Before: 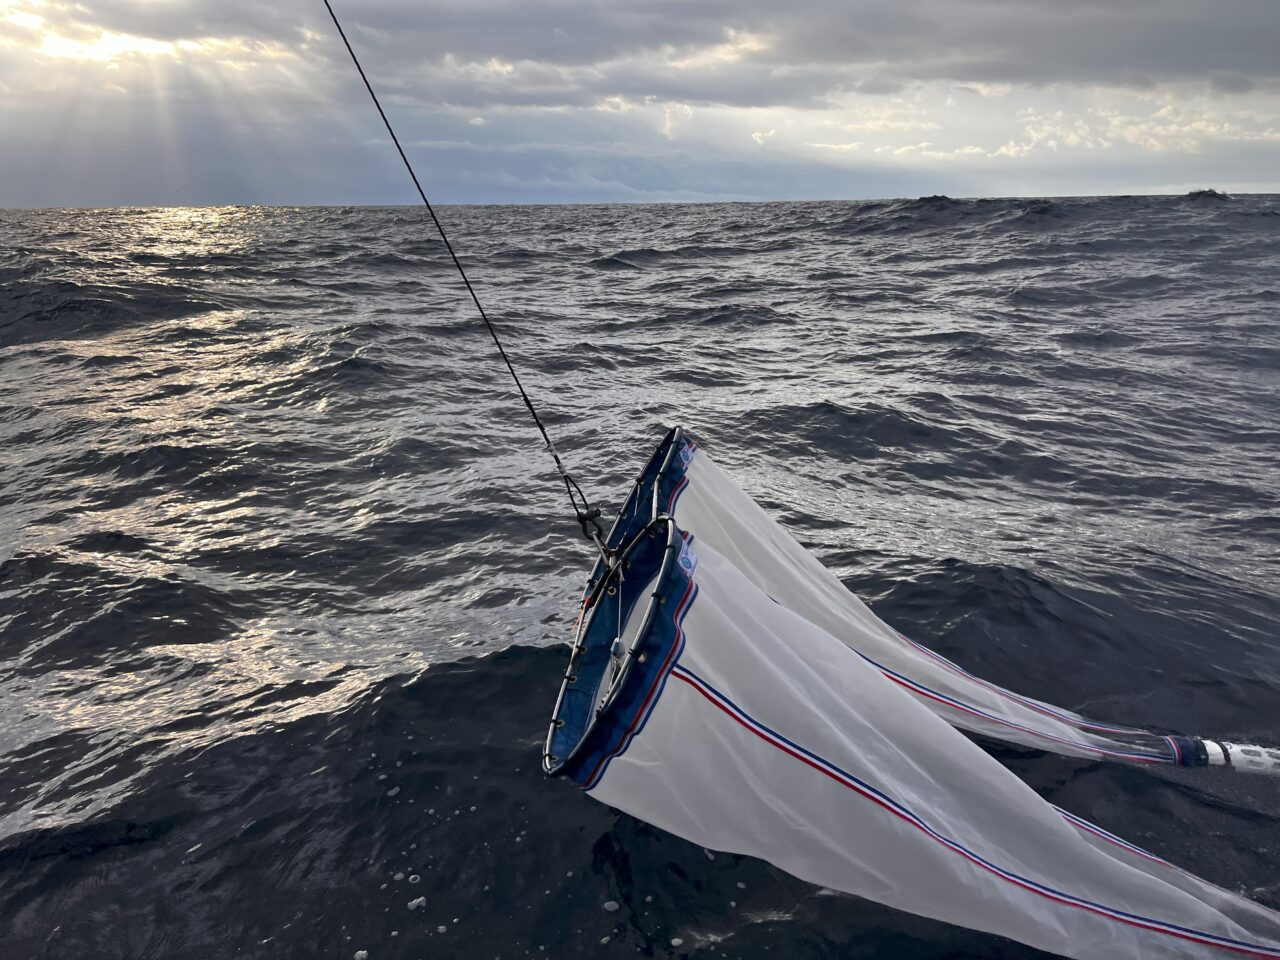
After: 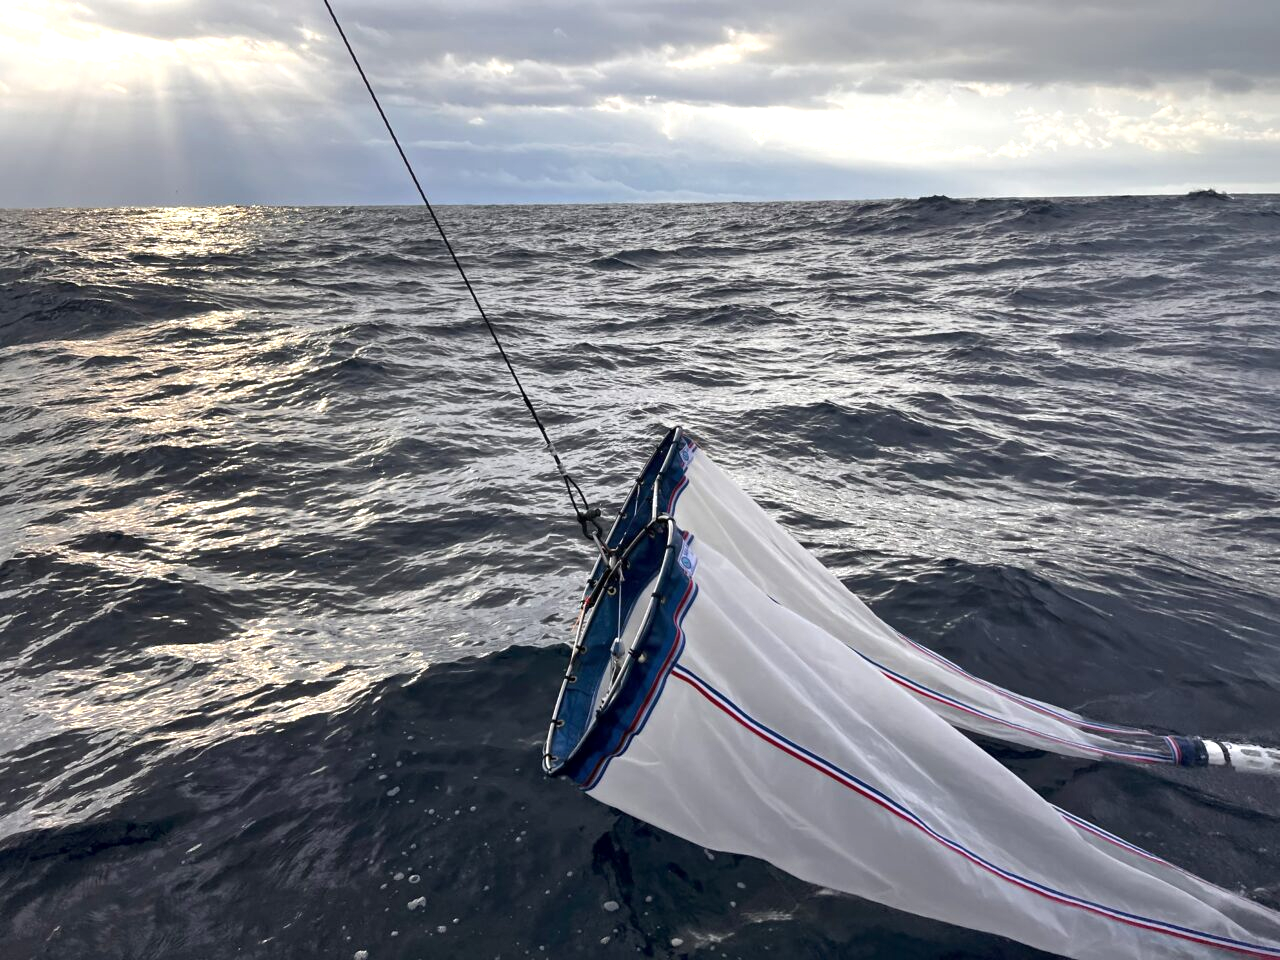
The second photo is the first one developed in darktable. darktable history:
exposure: black level correction 0, exposure 0.499 EV, compensate exposure bias true, compensate highlight preservation false
local contrast: mode bilateral grid, contrast 20, coarseness 49, detail 119%, midtone range 0.2
